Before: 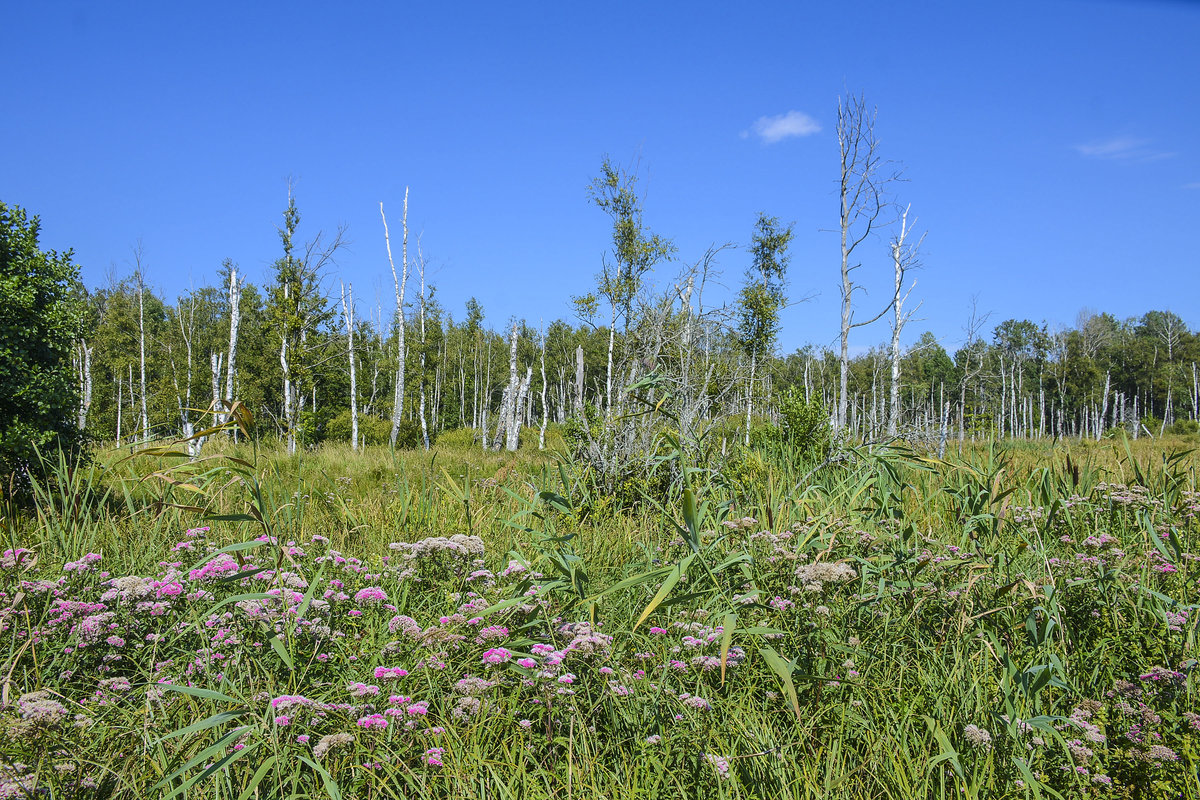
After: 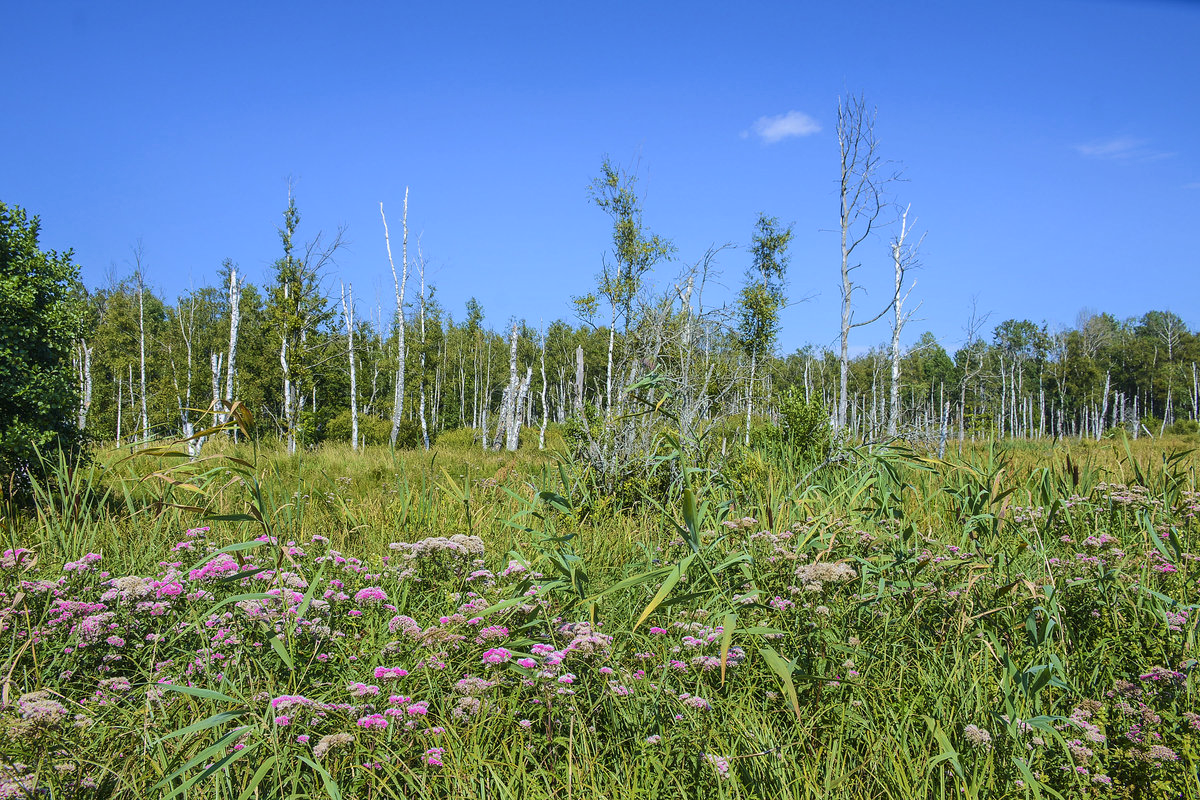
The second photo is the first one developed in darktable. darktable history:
shadows and highlights: highlights 70.7, soften with gaussian
velvia: on, module defaults
